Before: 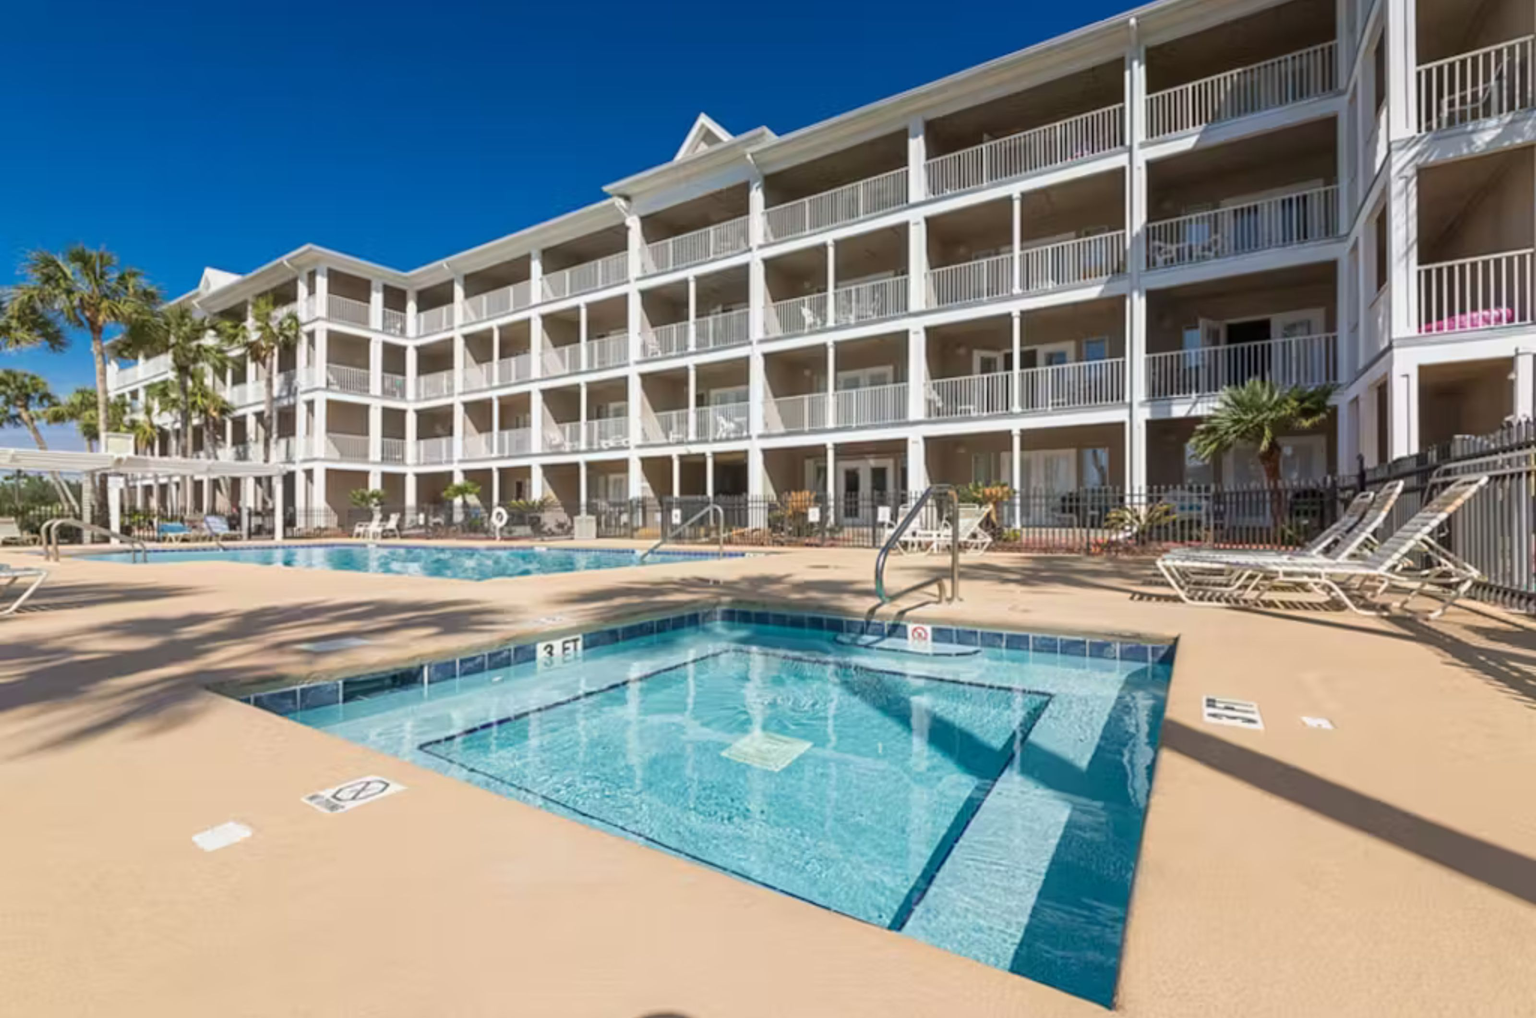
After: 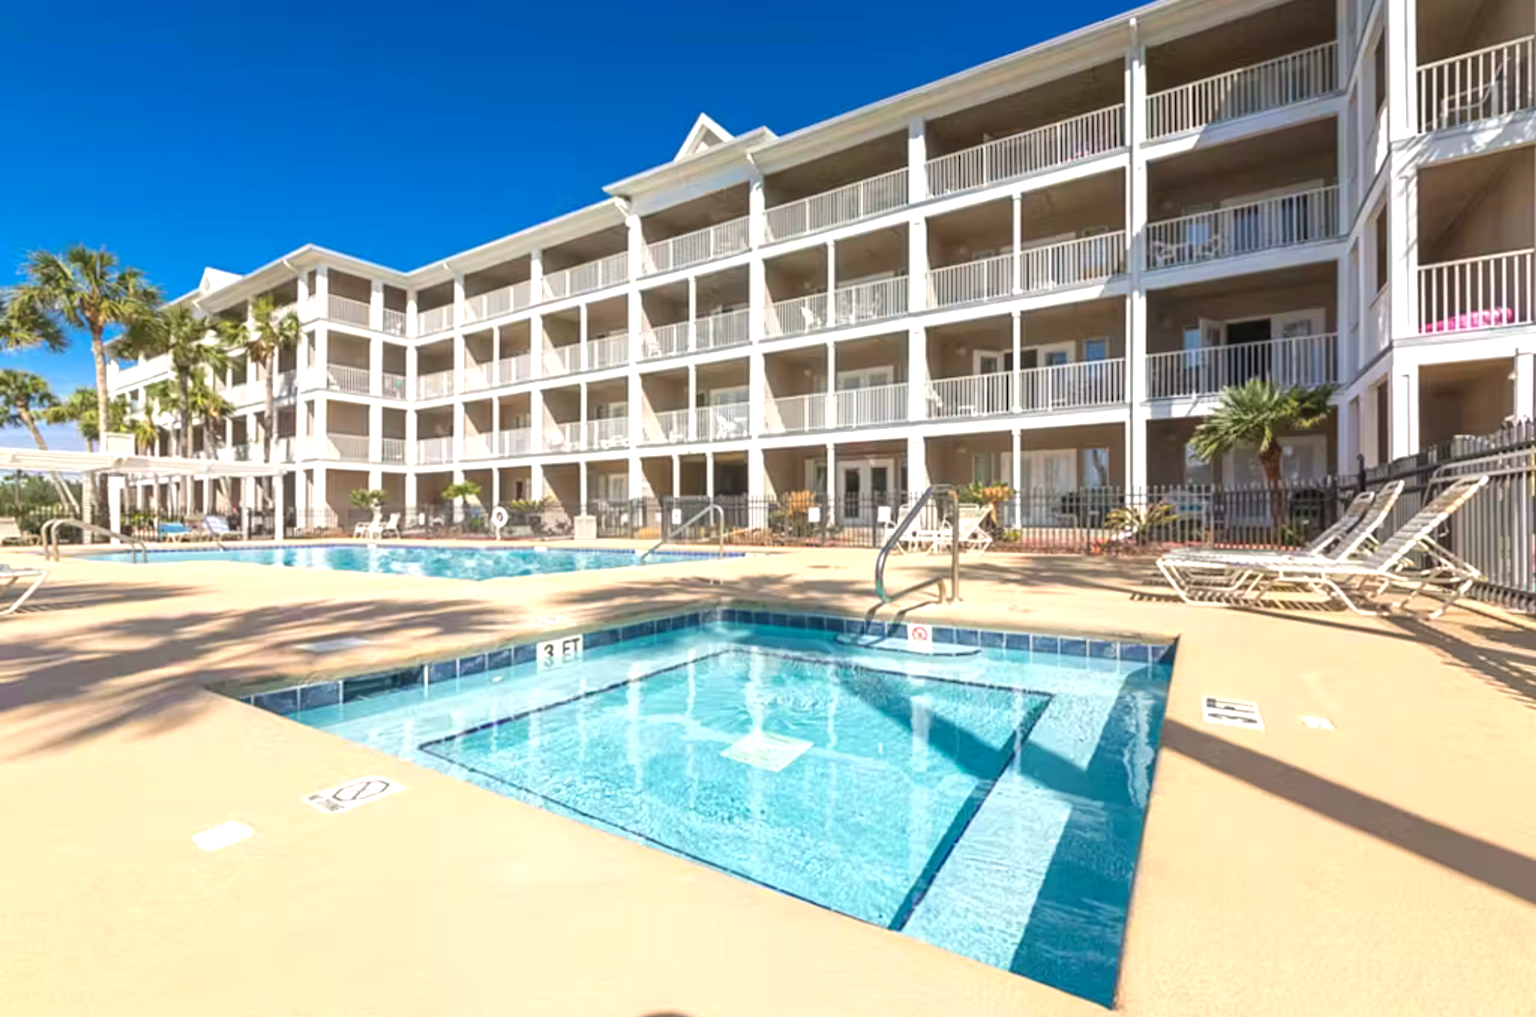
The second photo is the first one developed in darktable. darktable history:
color correction: highlights a* 0.96, highlights b* 2.81, saturation 1.07
tone equalizer: edges refinement/feathering 500, mask exposure compensation -1.57 EV, preserve details no
exposure: black level correction -0.002, exposure 0.704 EV, compensate exposure bias true, compensate highlight preservation false
